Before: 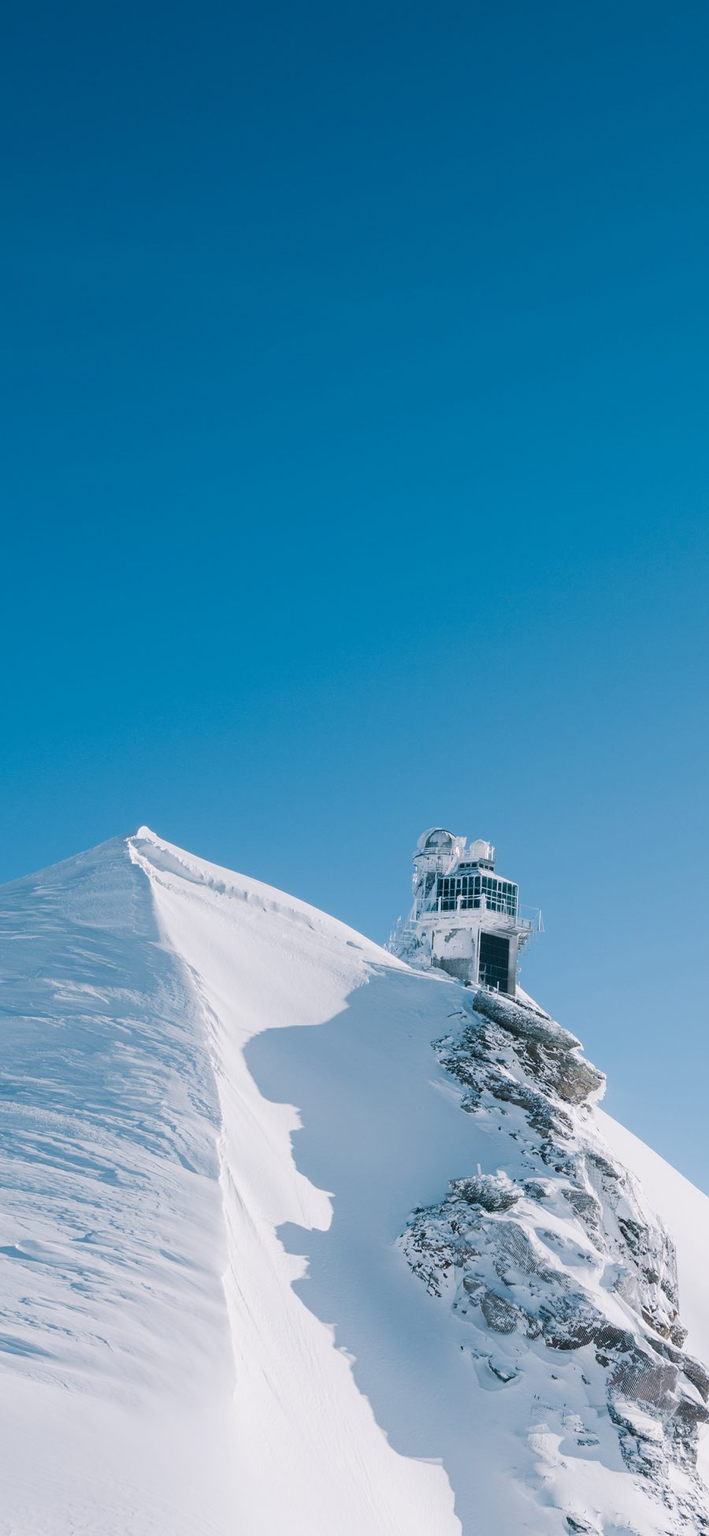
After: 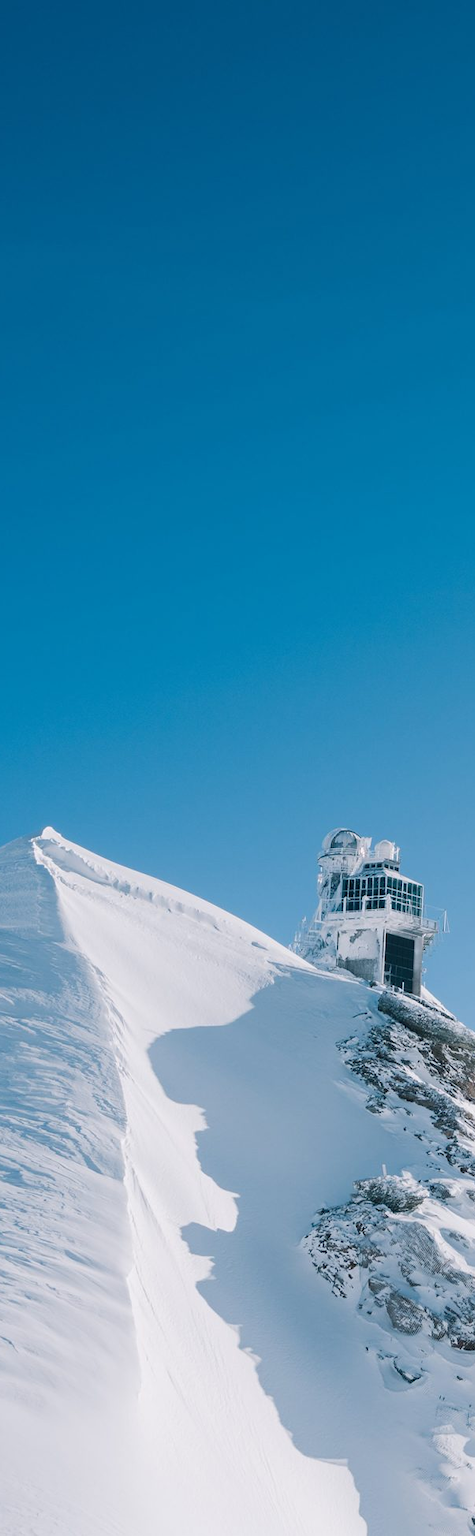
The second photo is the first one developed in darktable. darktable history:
crop and rotate: left 13.503%, right 19.479%
